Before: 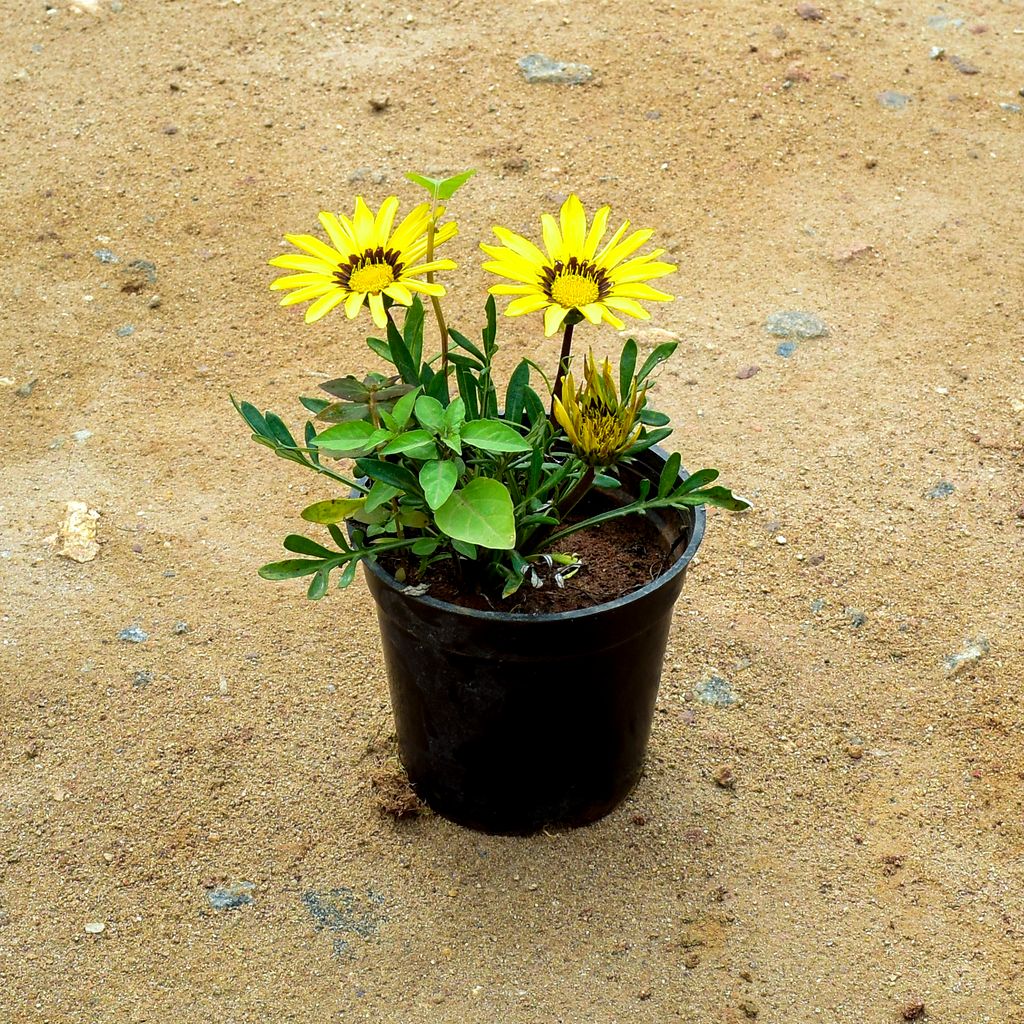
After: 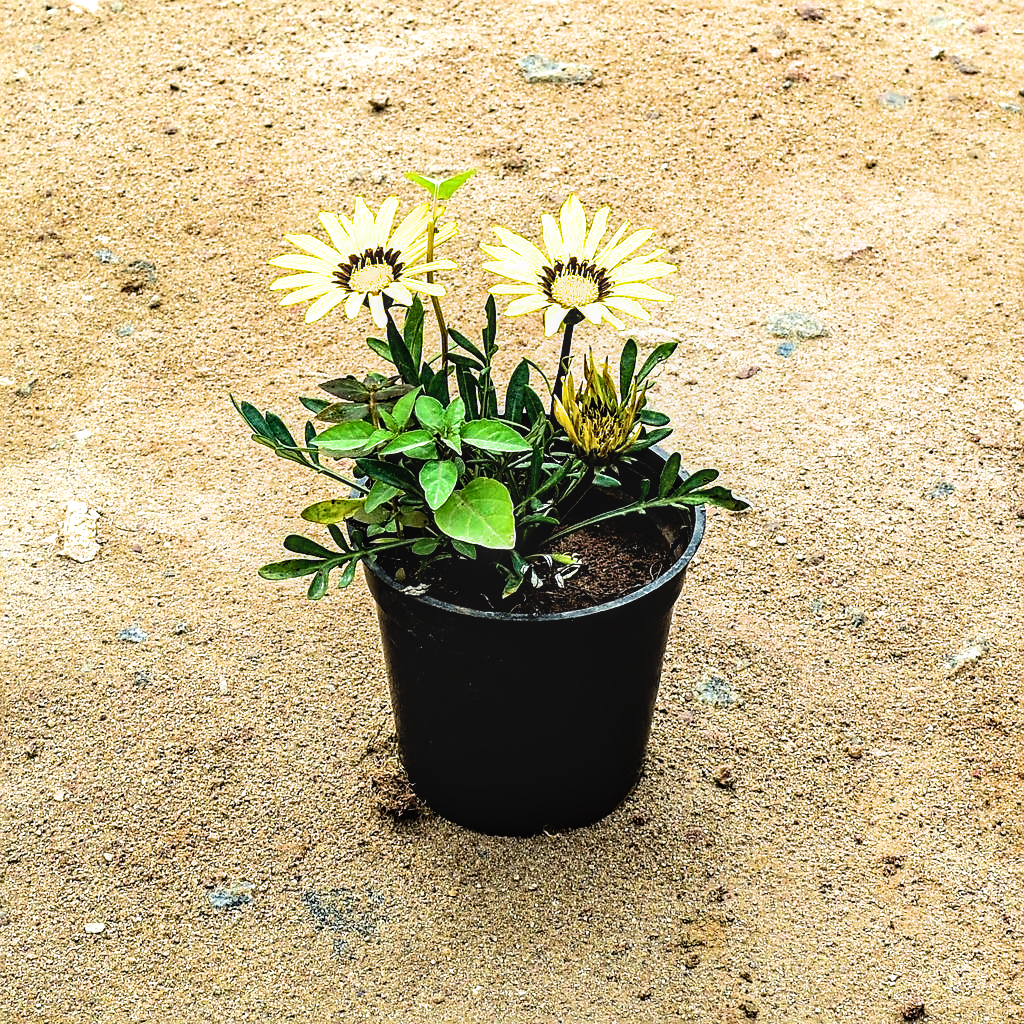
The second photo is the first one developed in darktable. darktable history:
tone equalizer: -8 EV -0.742 EV, -7 EV -0.692 EV, -6 EV -0.566 EV, -5 EV -0.373 EV, -3 EV 0.37 EV, -2 EV 0.6 EV, -1 EV 0.682 EV, +0 EV 0.763 EV, edges refinement/feathering 500, mask exposure compensation -1.57 EV, preserve details no
filmic rgb: black relative exposure -8.1 EV, white relative exposure 3.01 EV, hardness 5.42, contrast 1.236, color science v6 (2022), iterations of high-quality reconstruction 0
color correction: highlights b* 0.011, saturation 0.981
local contrast: on, module defaults
haze removal: compatibility mode true, adaptive false
sharpen: amount 0.494
